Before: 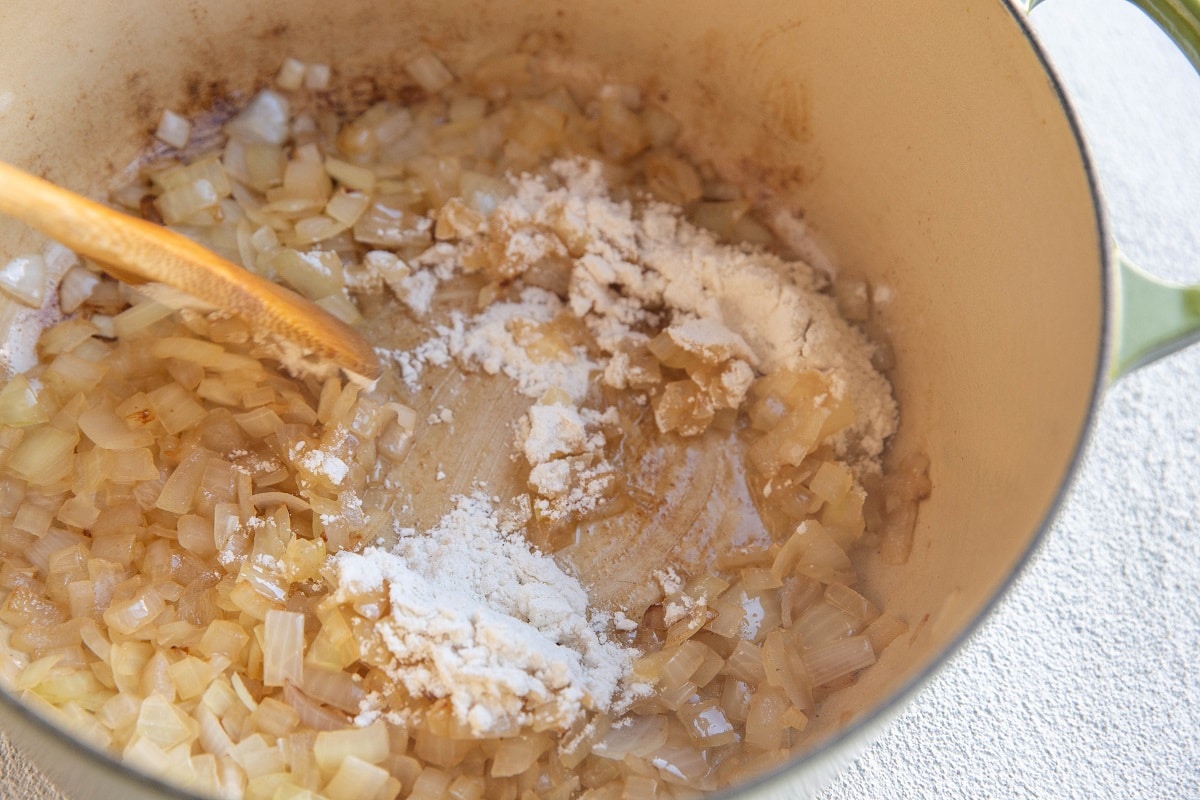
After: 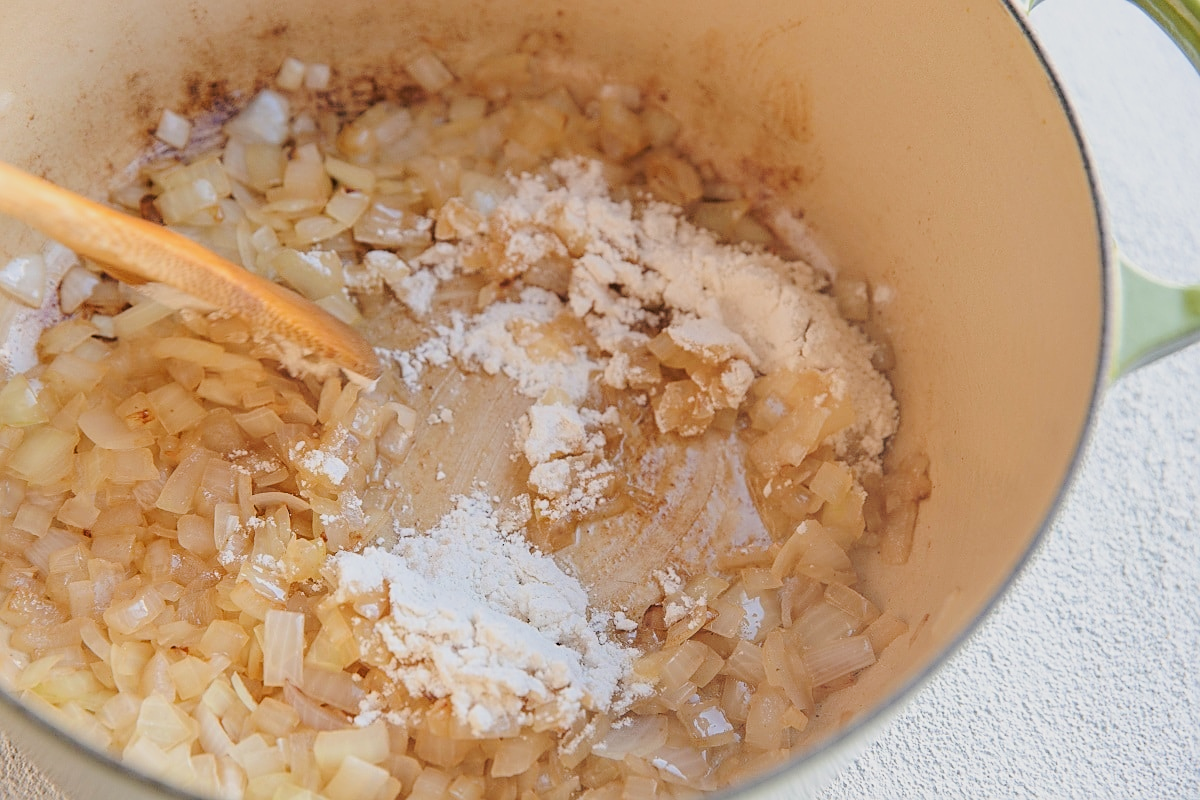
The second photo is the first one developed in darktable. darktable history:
tone curve: curves: ch0 [(0, 0) (0.003, 0.002) (0.011, 0.009) (0.025, 0.021) (0.044, 0.037) (0.069, 0.058) (0.1, 0.084) (0.136, 0.114) (0.177, 0.149) (0.224, 0.188) (0.277, 0.232) (0.335, 0.281) (0.399, 0.341) (0.468, 0.416) (0.543, 0.496) (0.623, 0.574) (0.709, 0.659) (0.801, 0.754) (0.898, 0.876) (1, 1)], preserve colors none
filmic rgb: black relative exposure -7.65 EV, white relative exposure 4.56 EV, hardness 3.61
exposure: exposure 0.717 EV, compensate highlight preservation false
sharpen: on, module defaults
